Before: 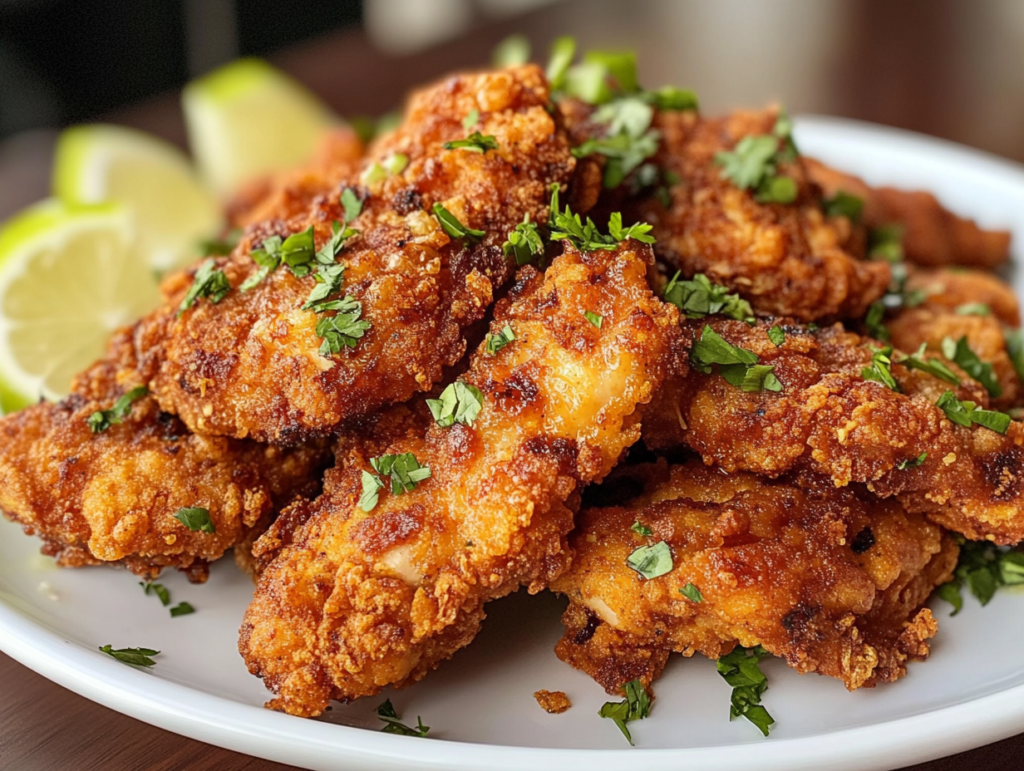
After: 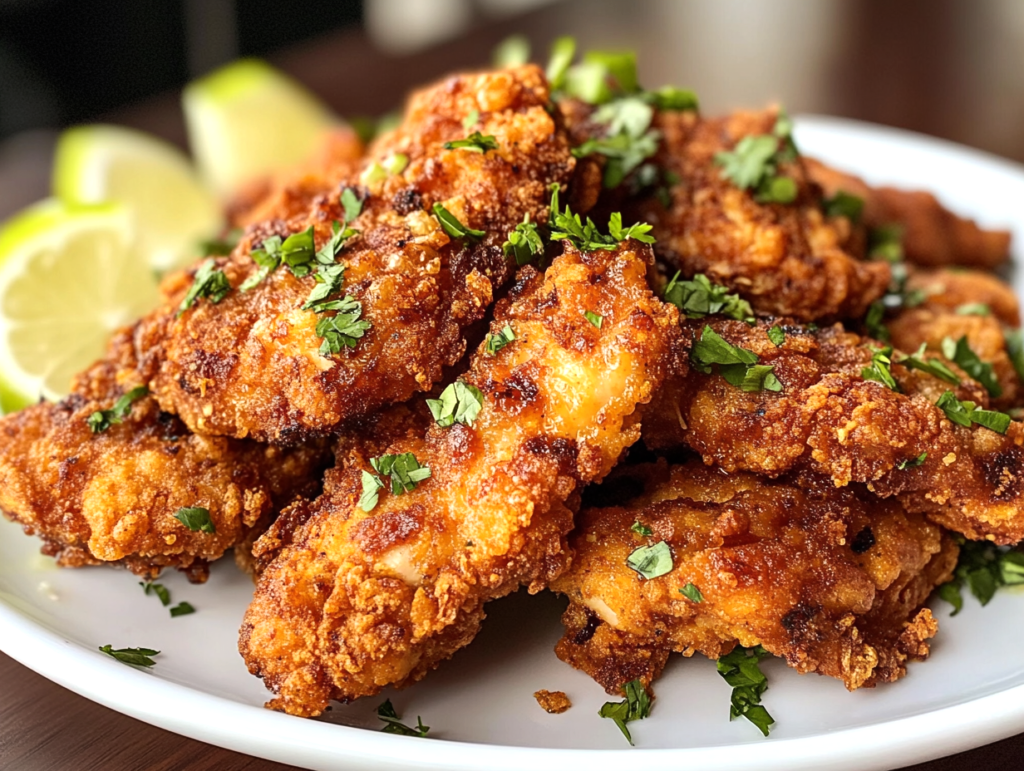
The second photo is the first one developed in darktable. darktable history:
tone equalizer: -8 EV -0.417 EV, -7 EV -0.389 EV, -6 EV -0.333 EV, -5 EV -0.222 EV, -3 EV 0.222 EV, -2 EV 0.333 EV, -1 EV 0.389 EV, +0 EV 0.417 EV, edges refinement/feathering 500, mask exposure compensation -1.57 EV, preserve details no
rotate and perspective: crop left 0, crop top 0
